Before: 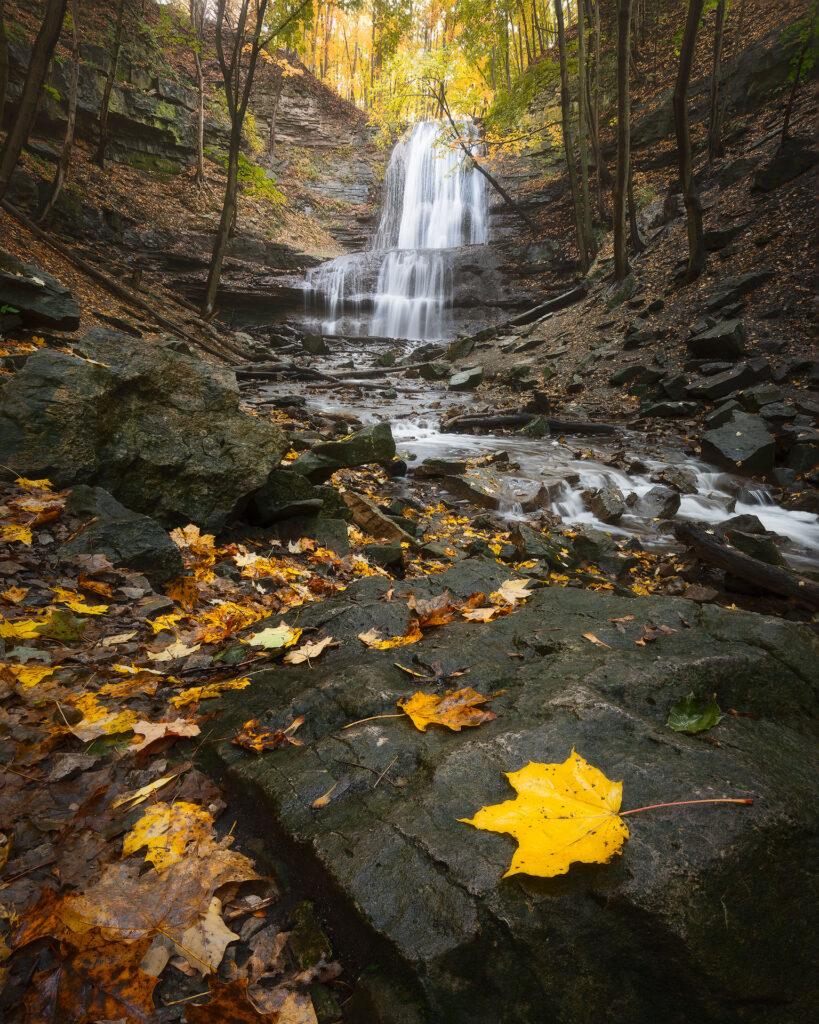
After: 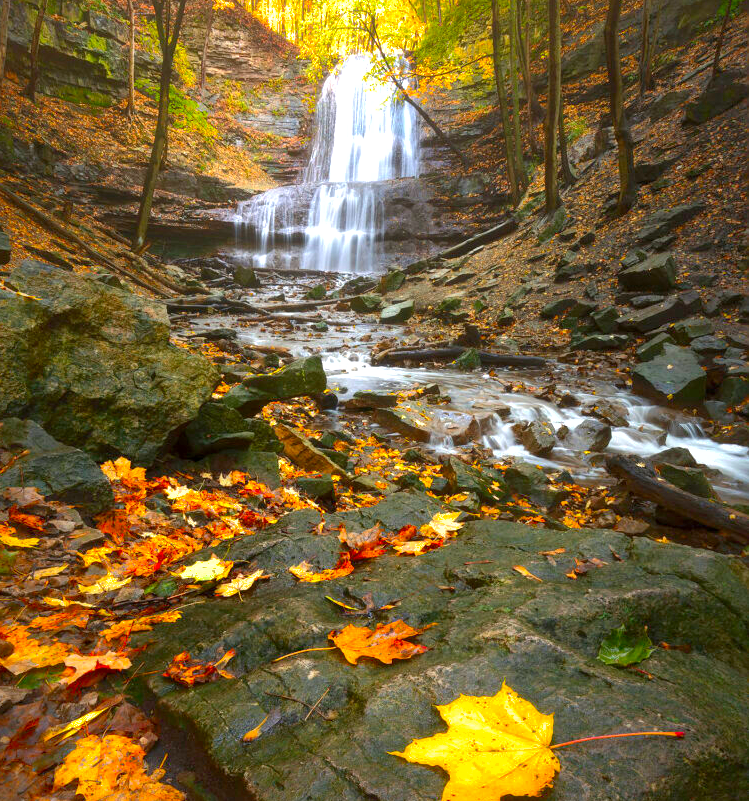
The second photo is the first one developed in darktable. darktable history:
exposure: black level correction 0, exposure 0.702 EV, compensate highlight preservation false
local contrast: mode bilateral grid, contrast 19, coarseness 50, detail 121%, midtone range 0.2
crop: left 8.503%, top 6.565%, bottom 15.201%
color correction: highlights b* -0.019, saturation 1.86
shadows and highlights: on, module defaults
